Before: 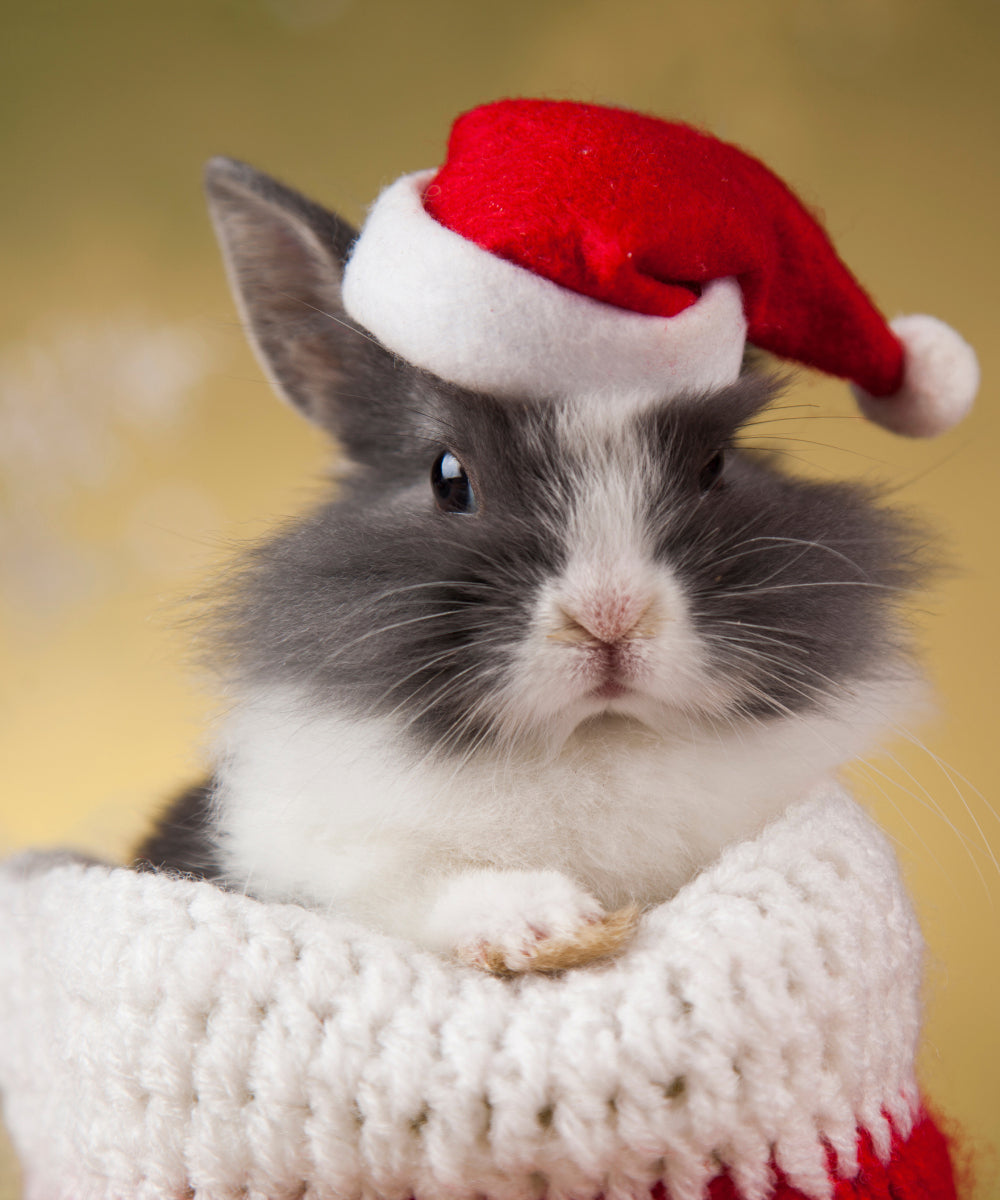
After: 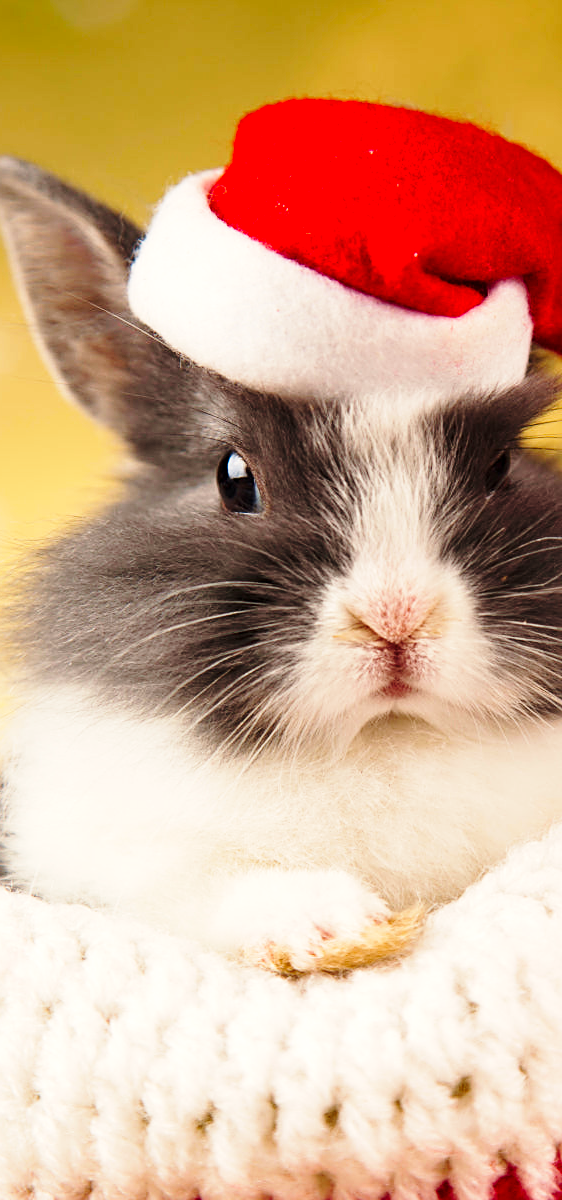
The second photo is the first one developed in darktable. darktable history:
exposure: compensate highlight preservation false
sharpen: on, module defaults
color balance: contrast 6.48%, output saturation 113.3%
crop: left 21.496%, right 22.254%
base curve: curves: ch0 [(0, 0) (0.028, 0.03) (0.121, 0.232) (0.46, 0.748) (0.859, 0.968) (1, 1)], preserve colors none
white balance: red 1.045, blue 0.932
